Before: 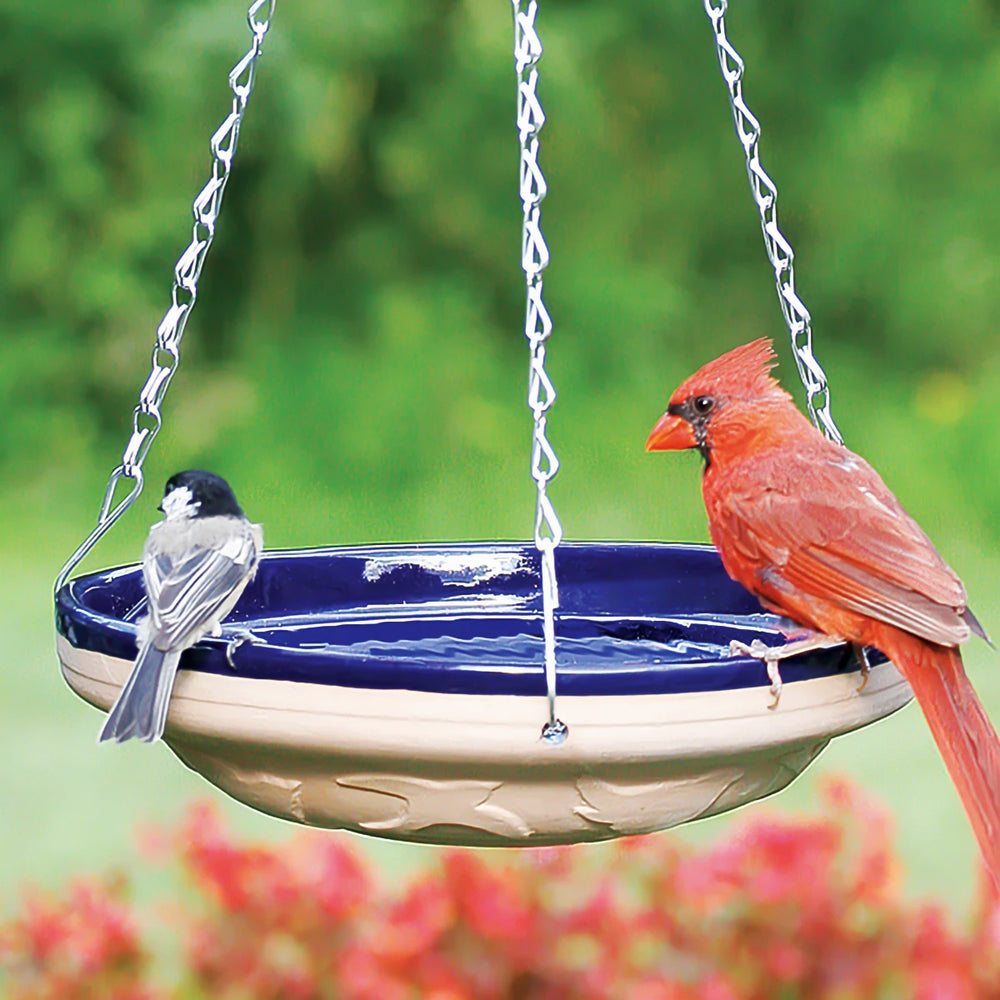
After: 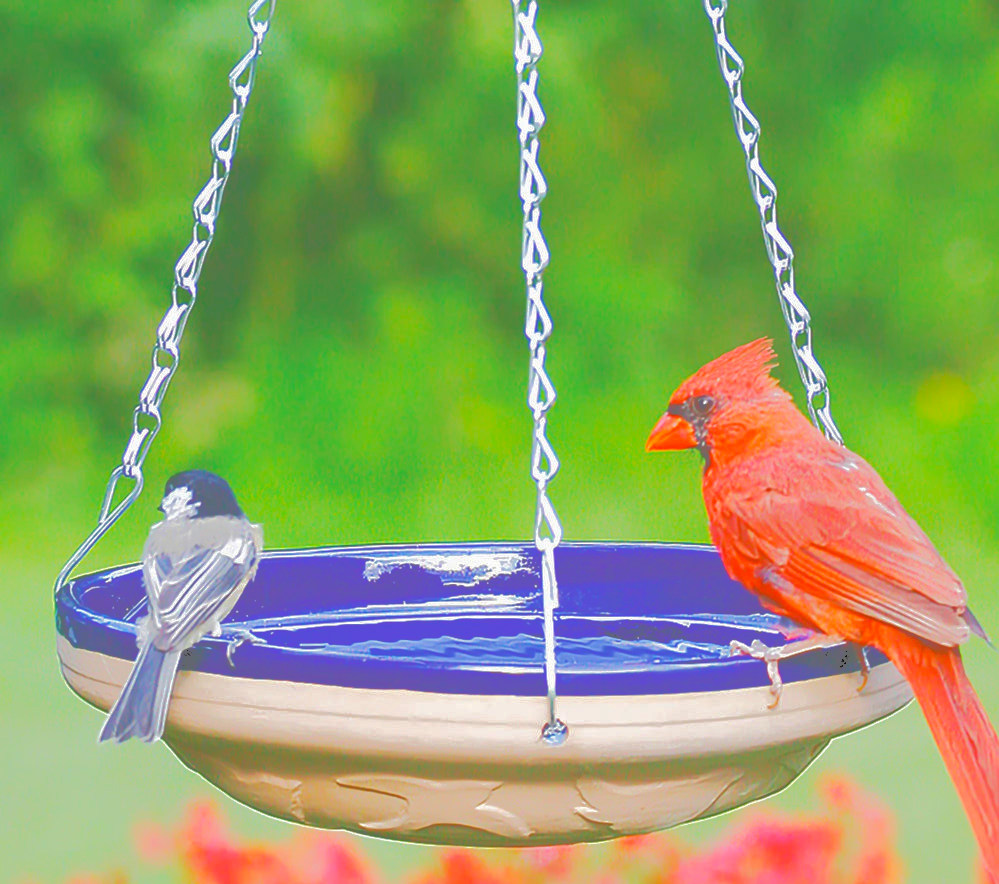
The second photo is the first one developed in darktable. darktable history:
crop and rotate: top 0%, bottom 11.515%
tone curve: curves: ch0 [(0, 0) (0.003, 0.43) (0.011, 0.433) (0.025, 0.434) (0.044, 0.436) (0.069, 0.439) (0.1, 0.442) (0.136, 0.446) (0.177, 0.449) (0.224, 0.454) (0.277, 0.462) (0.335, 0.488) (0.399, 0.524) (0.468, 0.566) (0.543, 0.615) (0.623, 0.666) (0.709, 0.718) (0.801, 0.761) (0.898, 0.801) (1, 1)], color space Lab, independent channels, preserve colors none
exposure: compensate exposure bias true, compensate highlight preservation false
velvia: strength 32.28%, mid-tones bias 0.201
